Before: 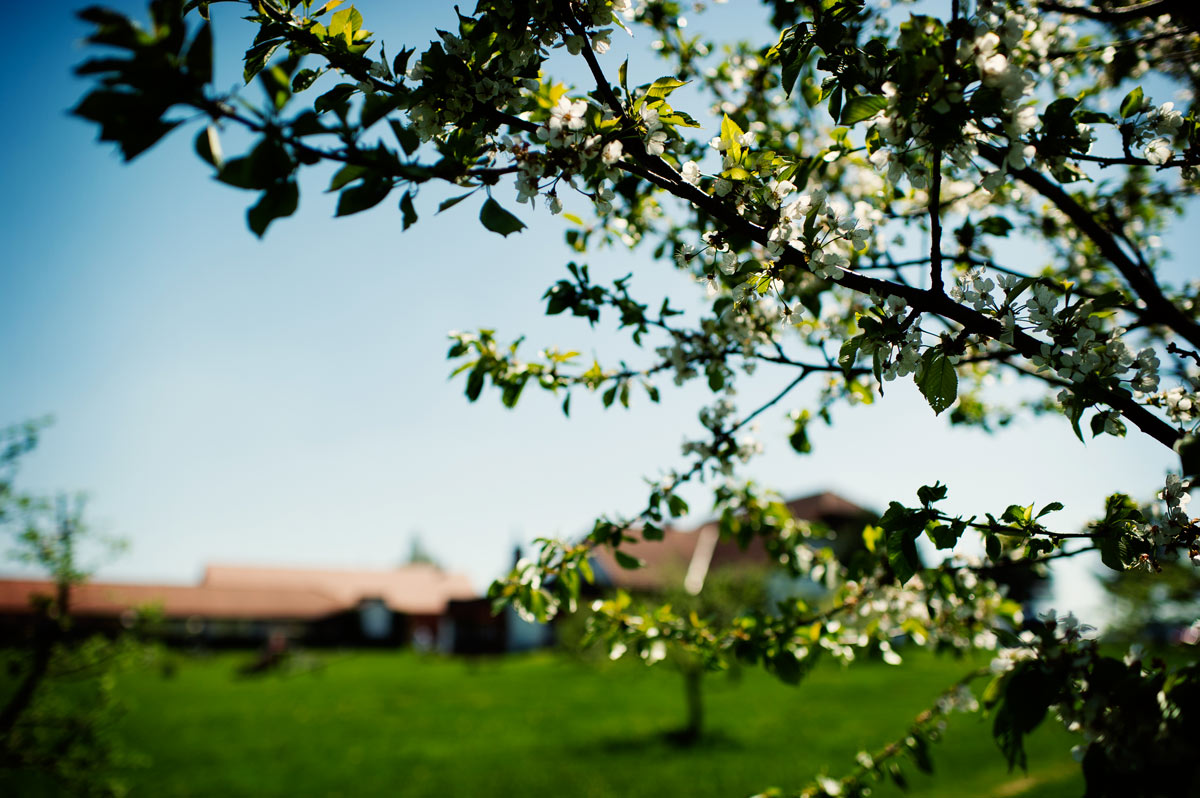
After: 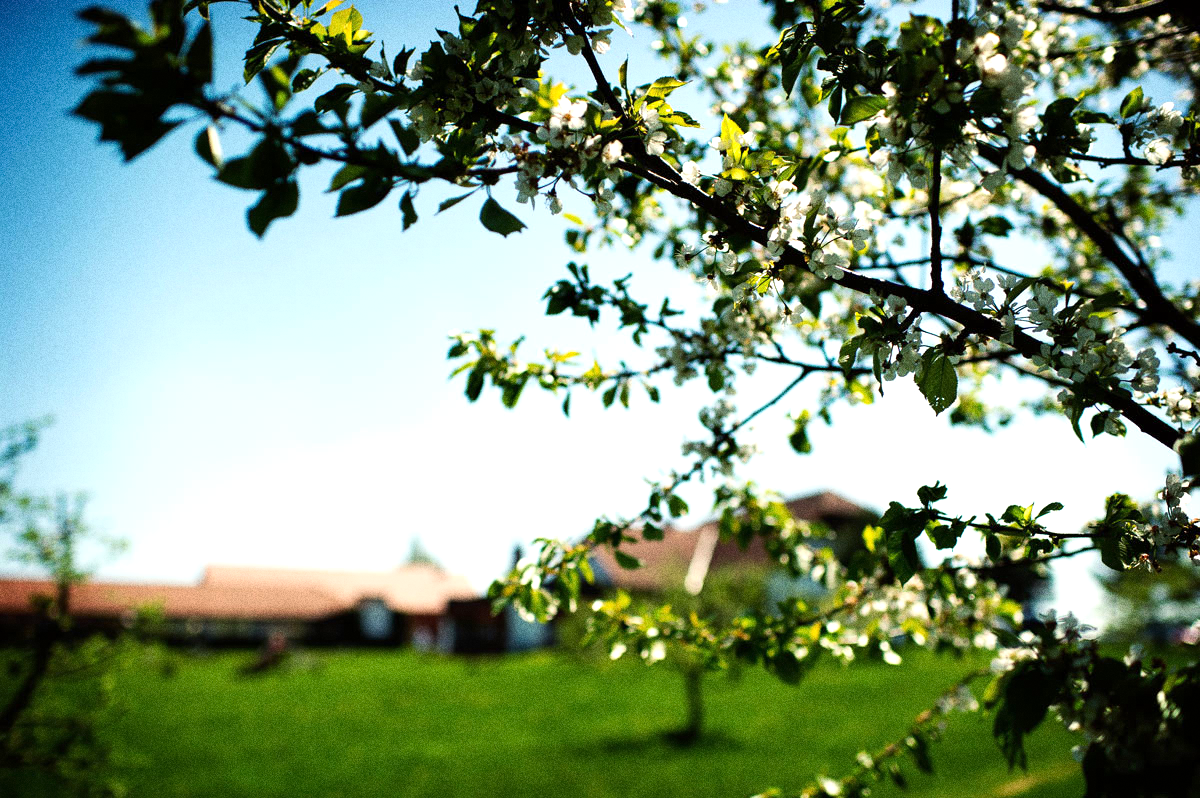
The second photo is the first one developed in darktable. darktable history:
exposure: exposure 0.6 EV, compensate highlight preservation false
grain: coarseness 0.09 ISO, strength 40%
